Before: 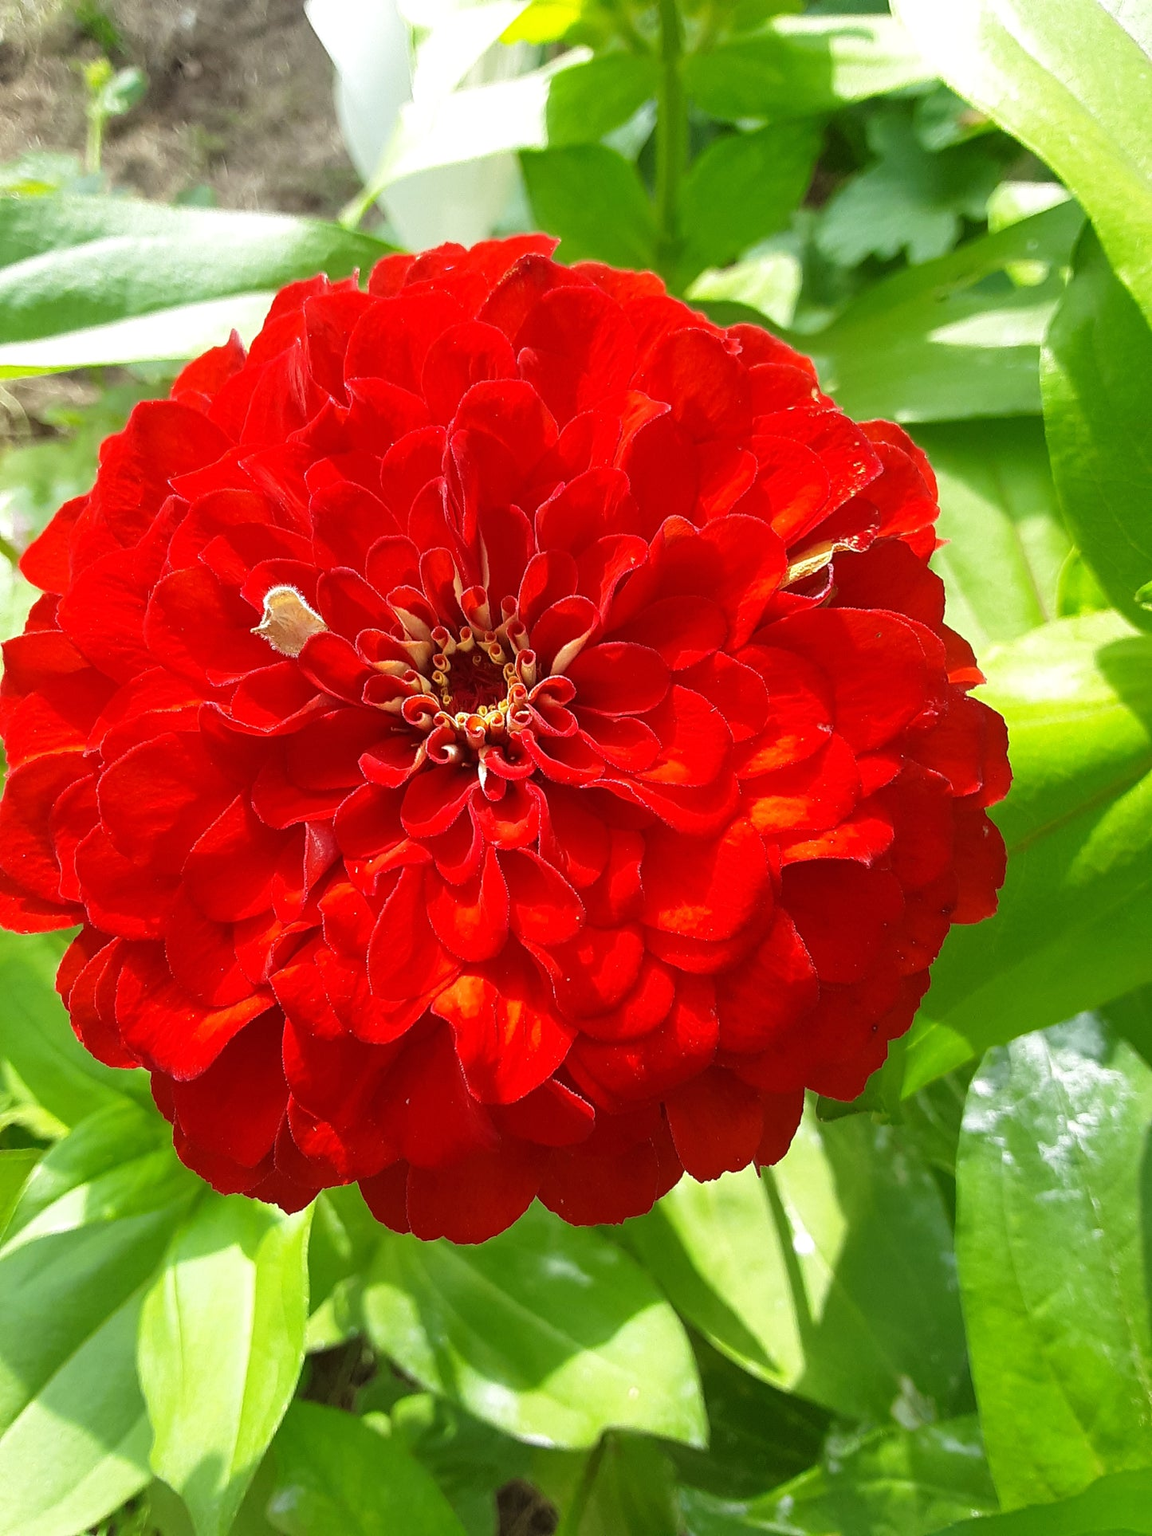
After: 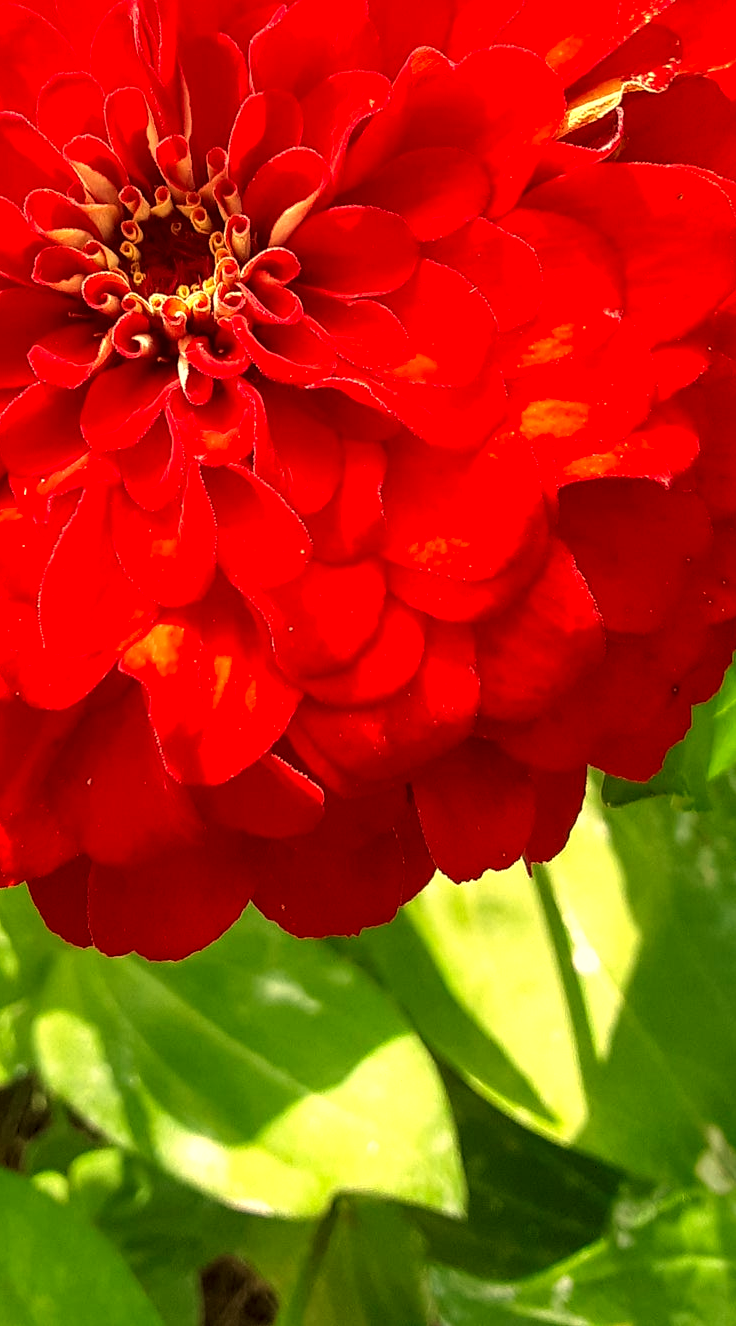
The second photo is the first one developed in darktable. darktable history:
crop and rotate: left 29.237%, top 31.152%, right 19.807%
color balance: contrast 10%
local contrast: shadows 94%
white balance: red 1.138, green 0.996, blue 0.812
